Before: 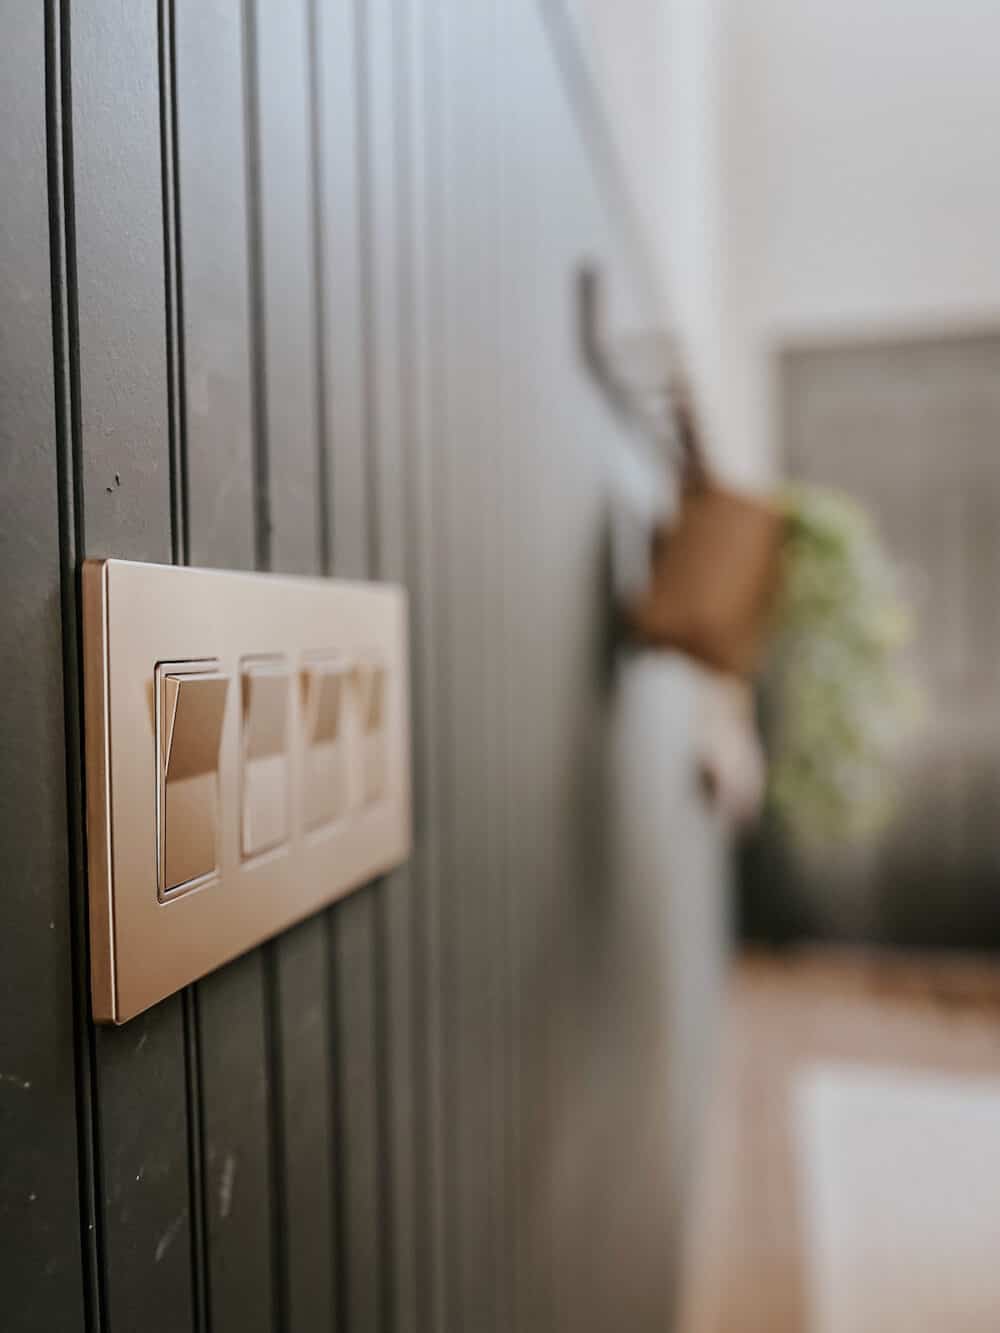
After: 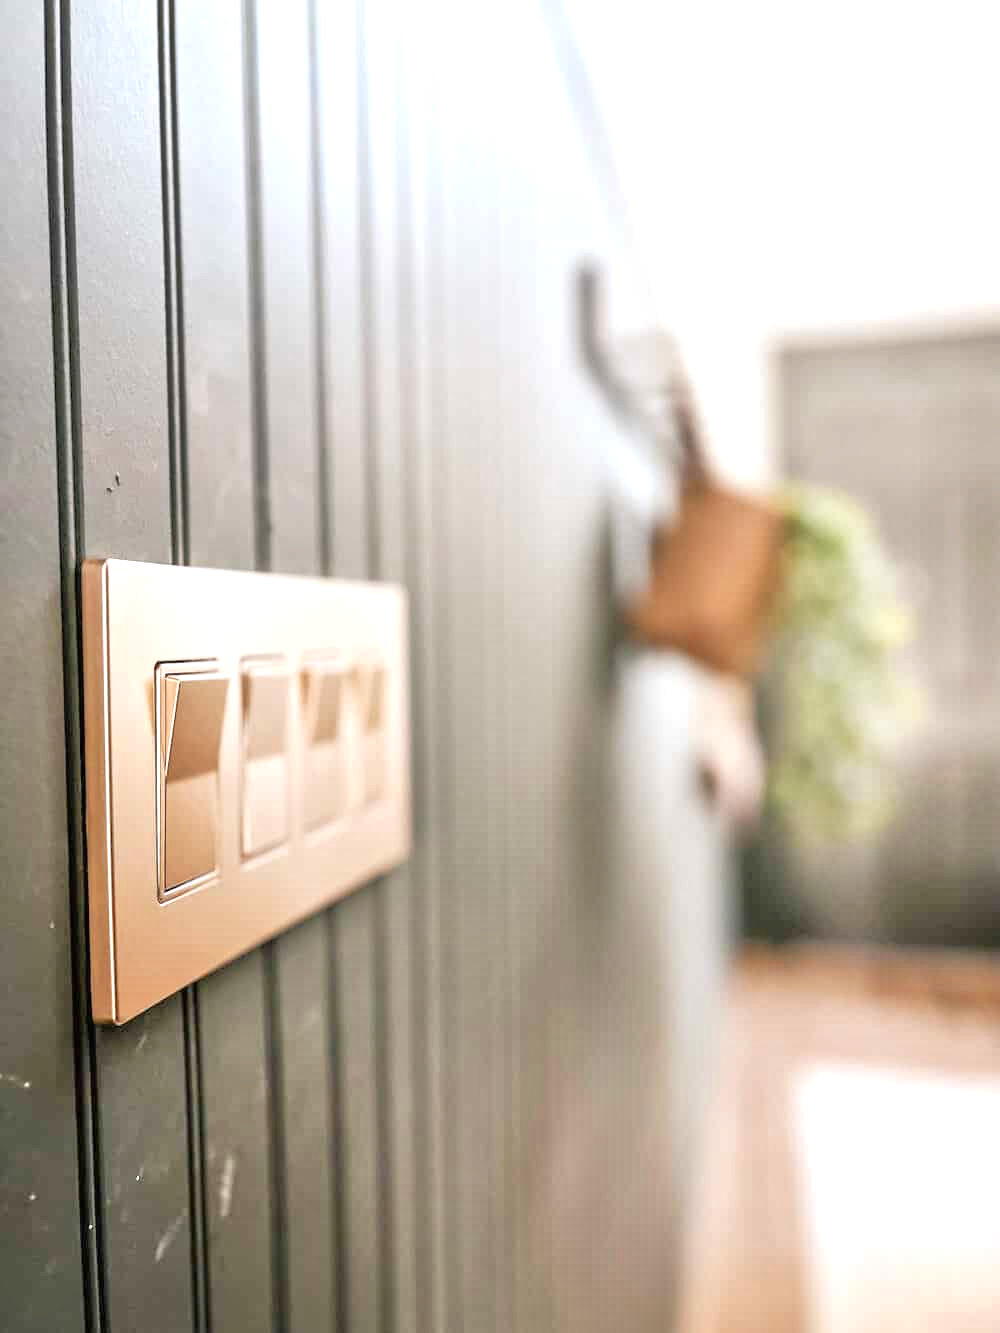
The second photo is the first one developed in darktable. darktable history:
exposure: black level correction 0, exposure 1.1 EV, compensate exposure bias true, compensate highlight preservation false
tone equalizer: -7 EV 0.15 EV, -6 EV 0.6 EV, -5 EV 1.15 EV, -4 EV 1.33 EV, -3 EV 1.15 EV, -2 EV 0.6 EV, -1 EV 0.15 EV, mask exposure compensation -0.5 EV
